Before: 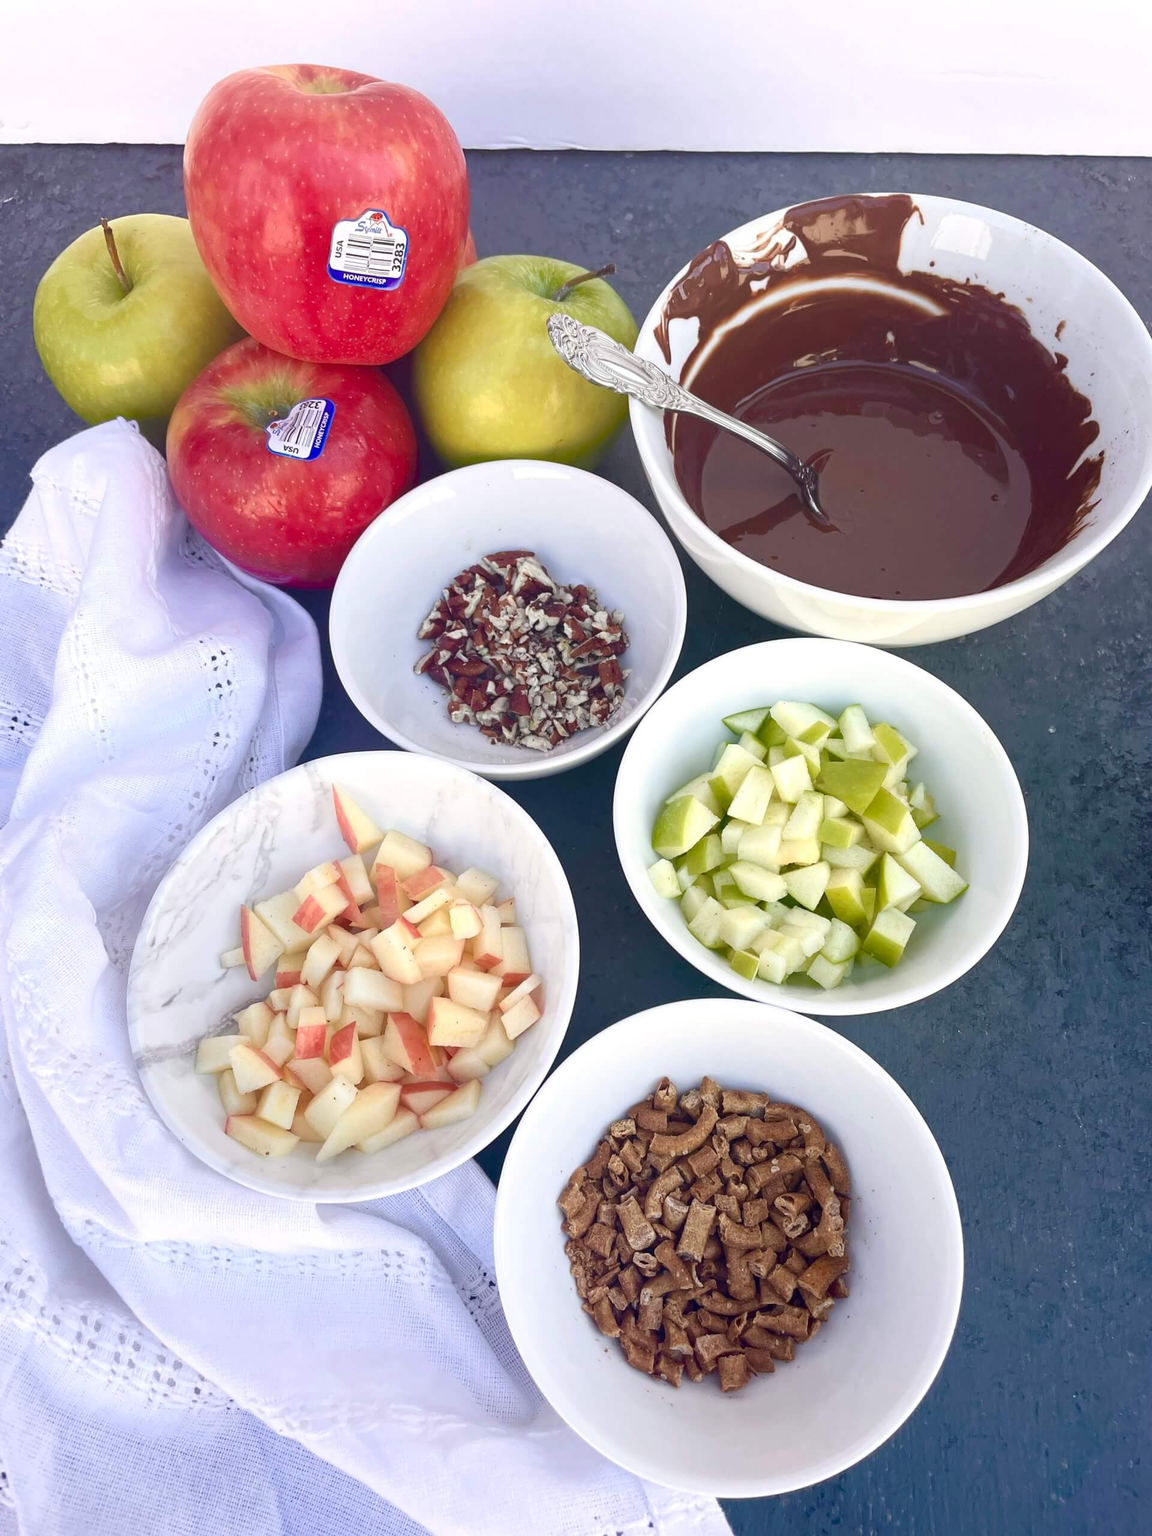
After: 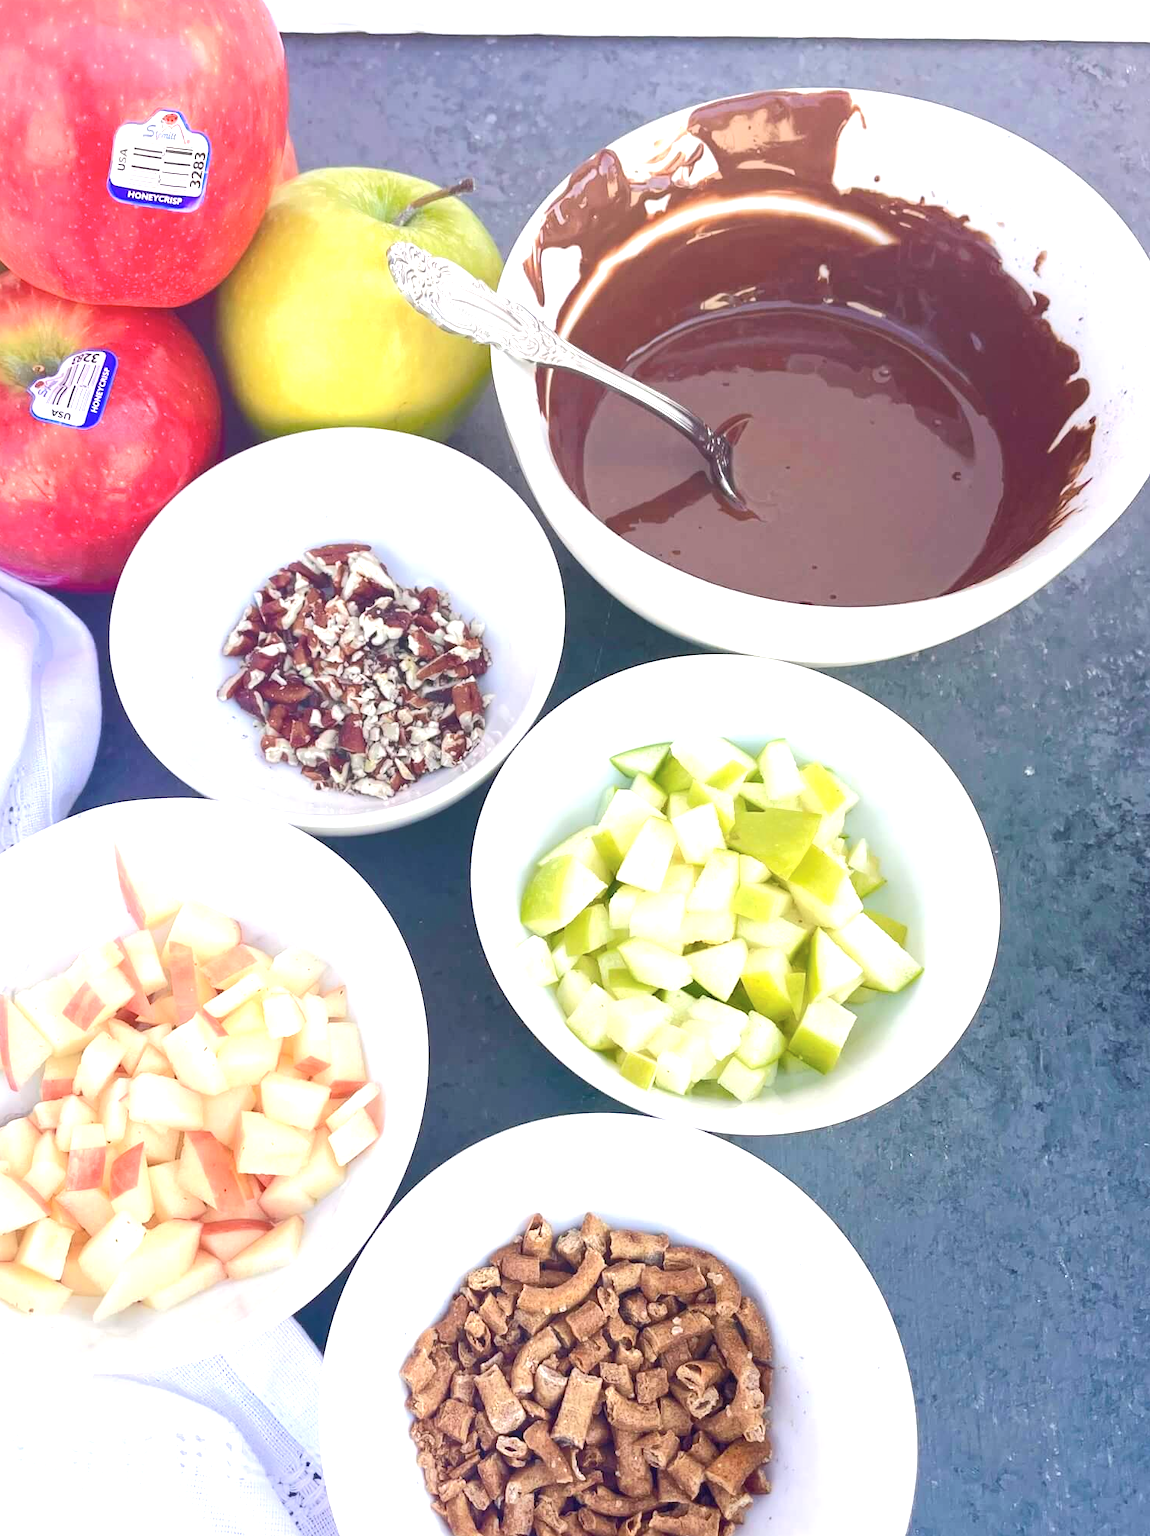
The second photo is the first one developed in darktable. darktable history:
crop and rotate: left 21.135%, top 8.065%, right 0.341%, bottom 13.308%
exposure: black level correction 0, exposure 0.951 EV, compensate highlight preservation false
tone curve: curves: ch0 [(0, 0) (0.003, 0.026) (0.011, 0.03) (0.025, 0.047) (0.044, 0.082) (0.069, 0.119) (0.1, 0.157) (0.136, 0.19) (0.177, 0.231) (0.224, 0.27) (0.277, 0.318) (0.335, 0.383) (0.399, 0.456) (0.468, 0.532) (0.543, 0.618) (0.623, 0.71) (0.709, 0.786) (0.801, 0.851) (0.898, 0.908) (1, 1)], color space Lab, independent channels, preserve colors none
